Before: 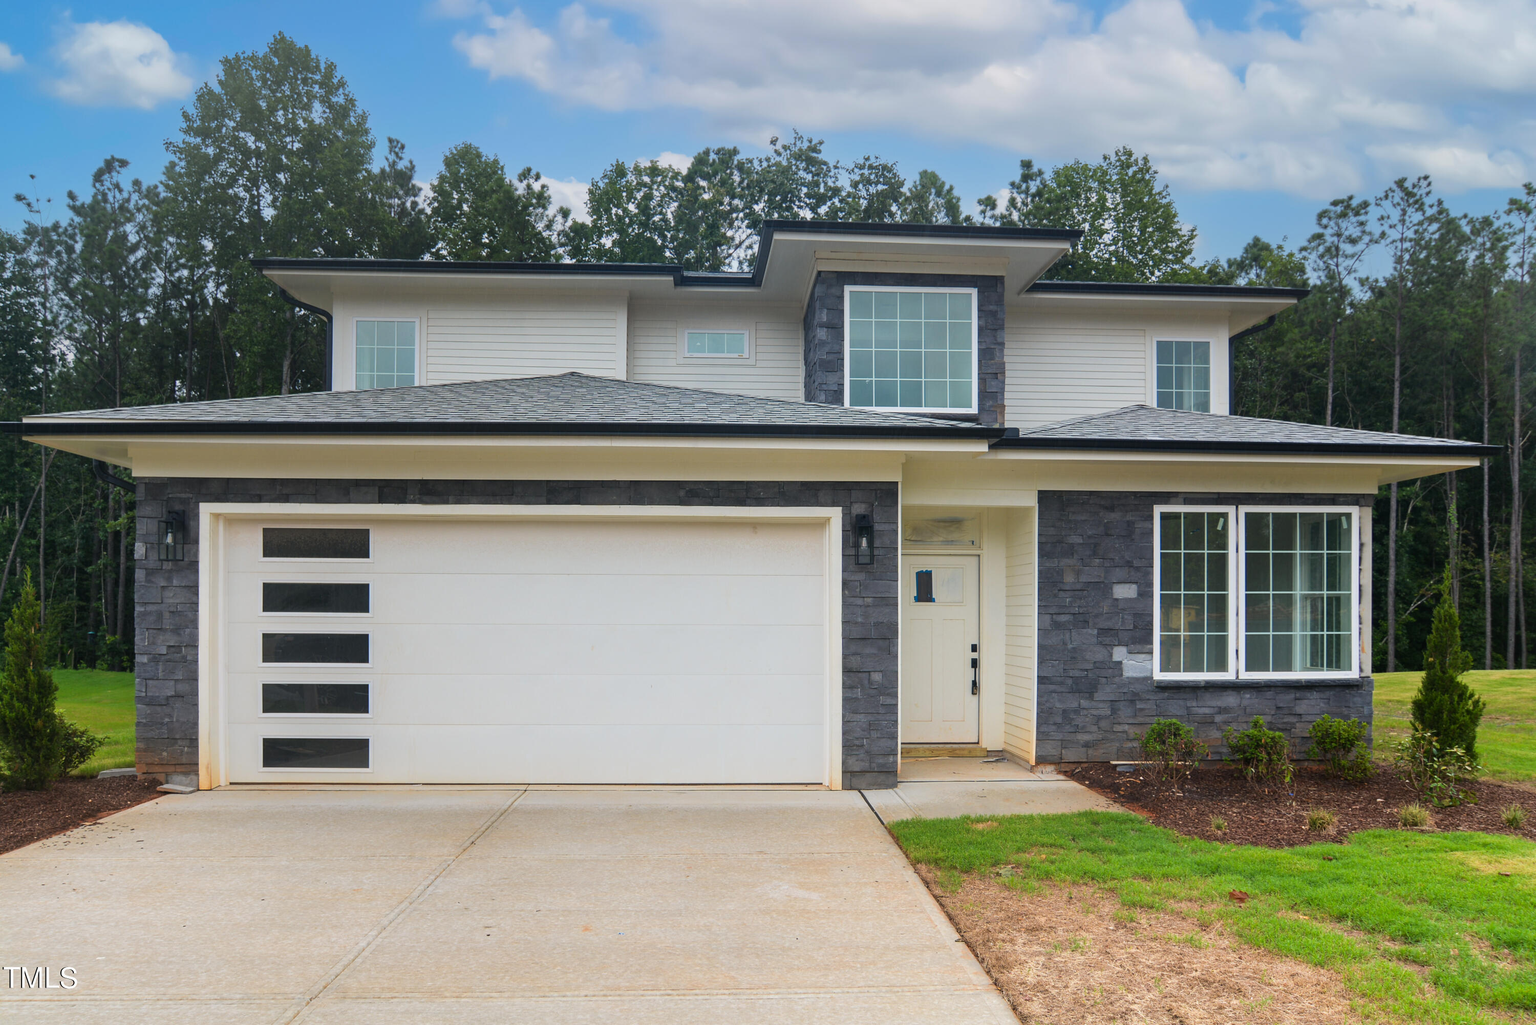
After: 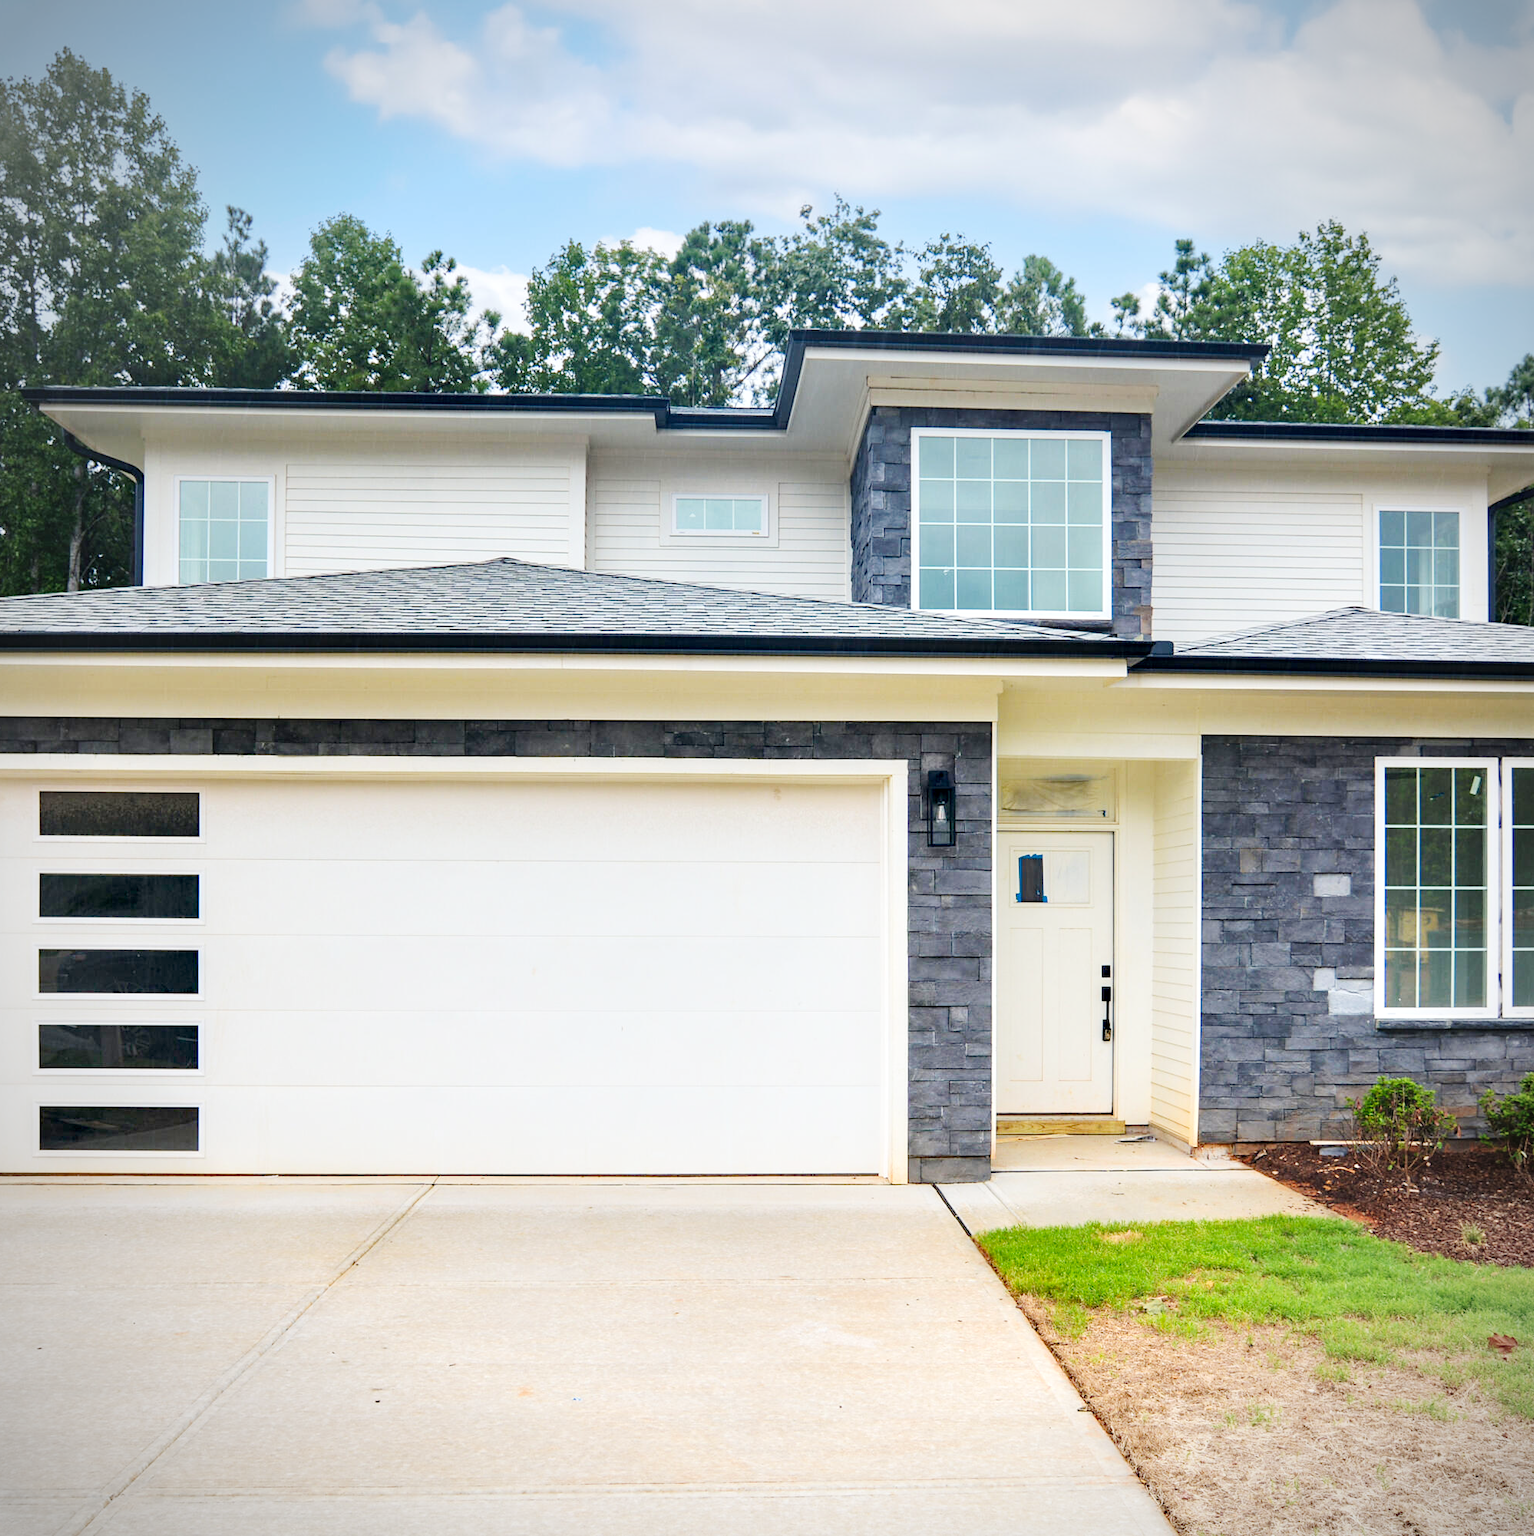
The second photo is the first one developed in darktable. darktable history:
base curve: curves: ch0 [(0, 0) (0.032, 0.025) (0.121, 0.166) (0.206, 0.329) (0.605, 0.79) (1, 1)], fusion 1, preserve colors none
vignetting: fall-off start 87.23%, automatic ratio true
crop: left 15.418%, right 17.93%
